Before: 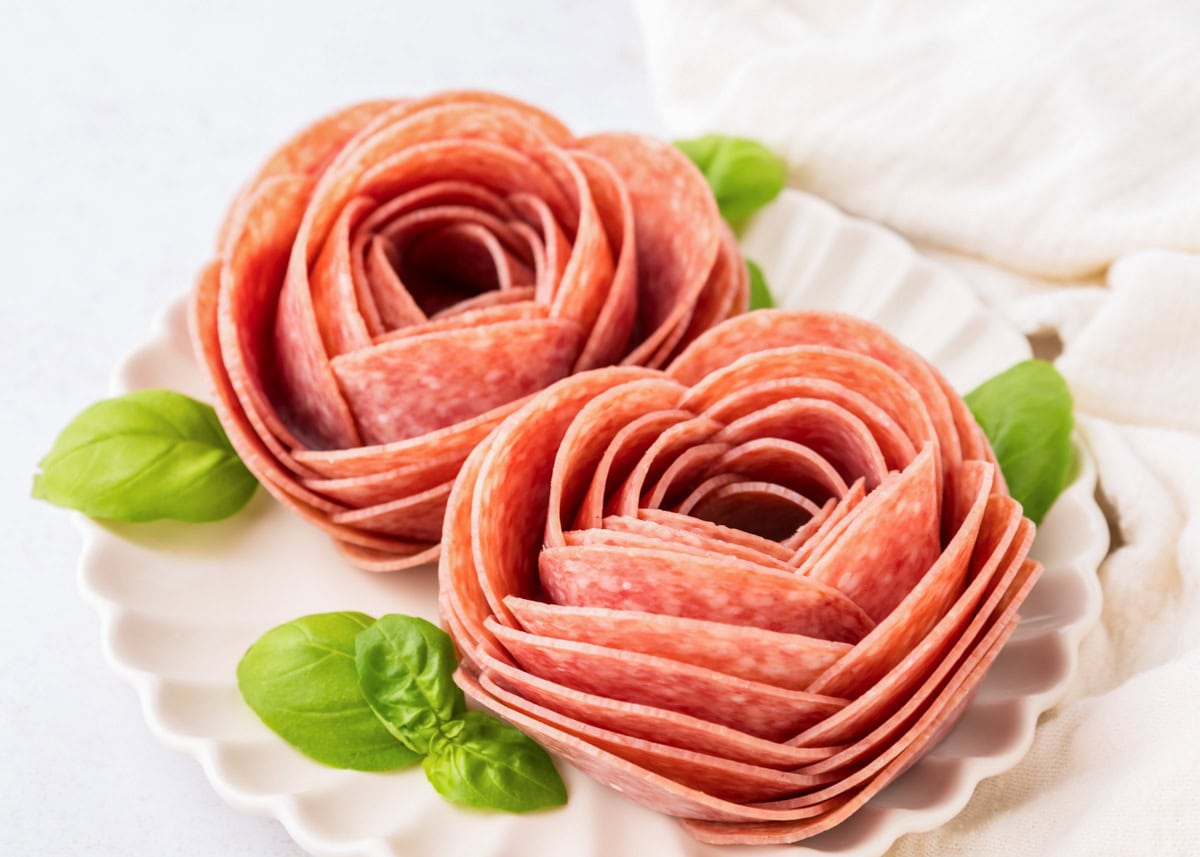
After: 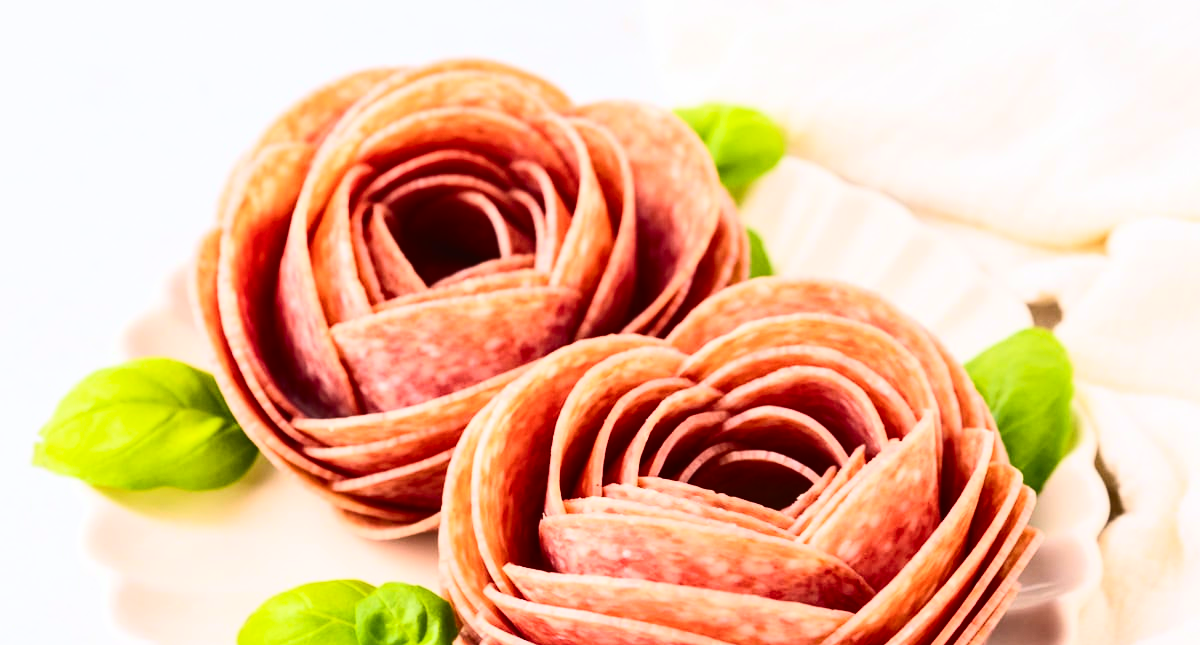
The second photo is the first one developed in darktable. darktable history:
color correction: highlights b* 0.033, saturation 0.808
contrast brightness saturation: contrast 0.404, brightness 0.046, saturation 0.265
crop: top 3.789%, bottom 20.932%
color balance rgb: global offset › luminance 0.687%, linear chroma grading › shadows -10.49%, linear chroma grading › global chroma 20.488%, perceptual saturation grading › global saturation 0.497%, global vibrance 30.343%
